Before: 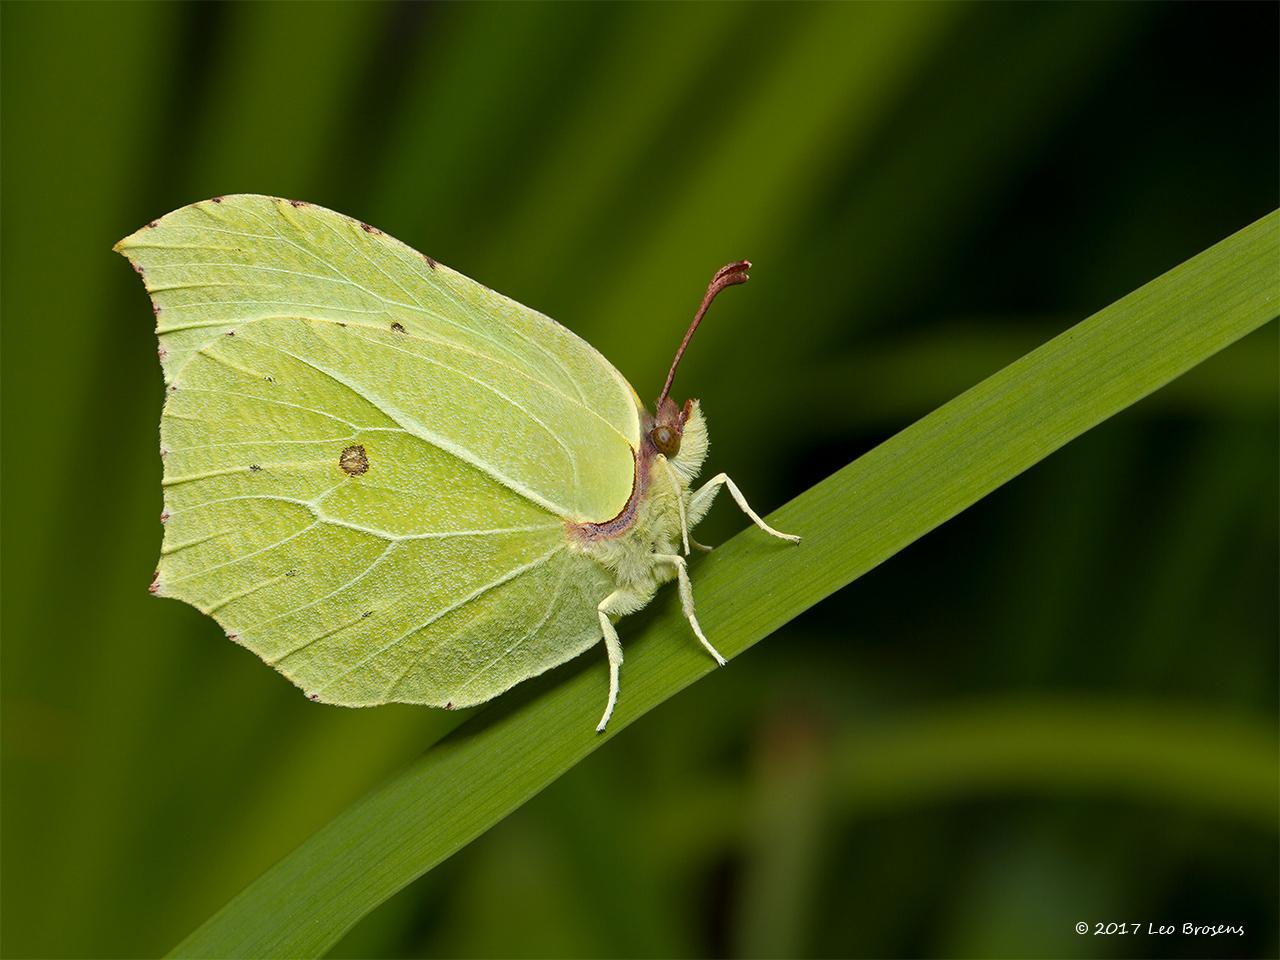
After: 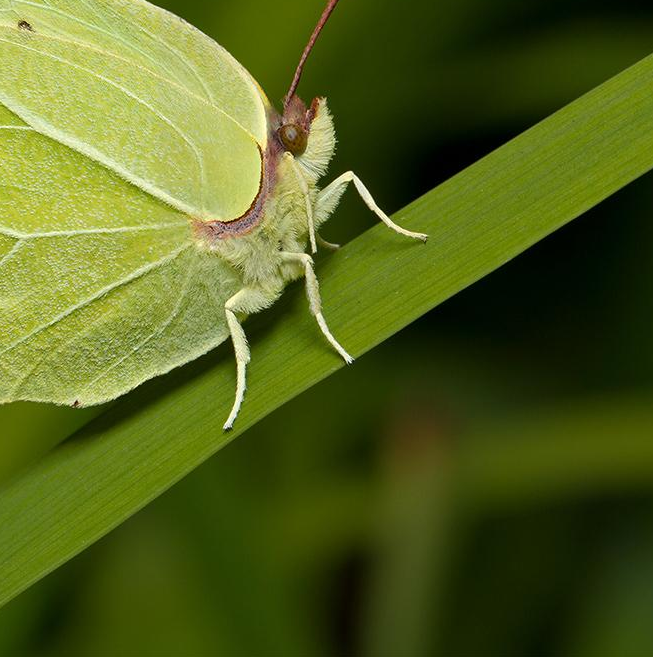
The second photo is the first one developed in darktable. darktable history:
crop and rotate: left 29.152%, top 31.474%, right 19.809%
